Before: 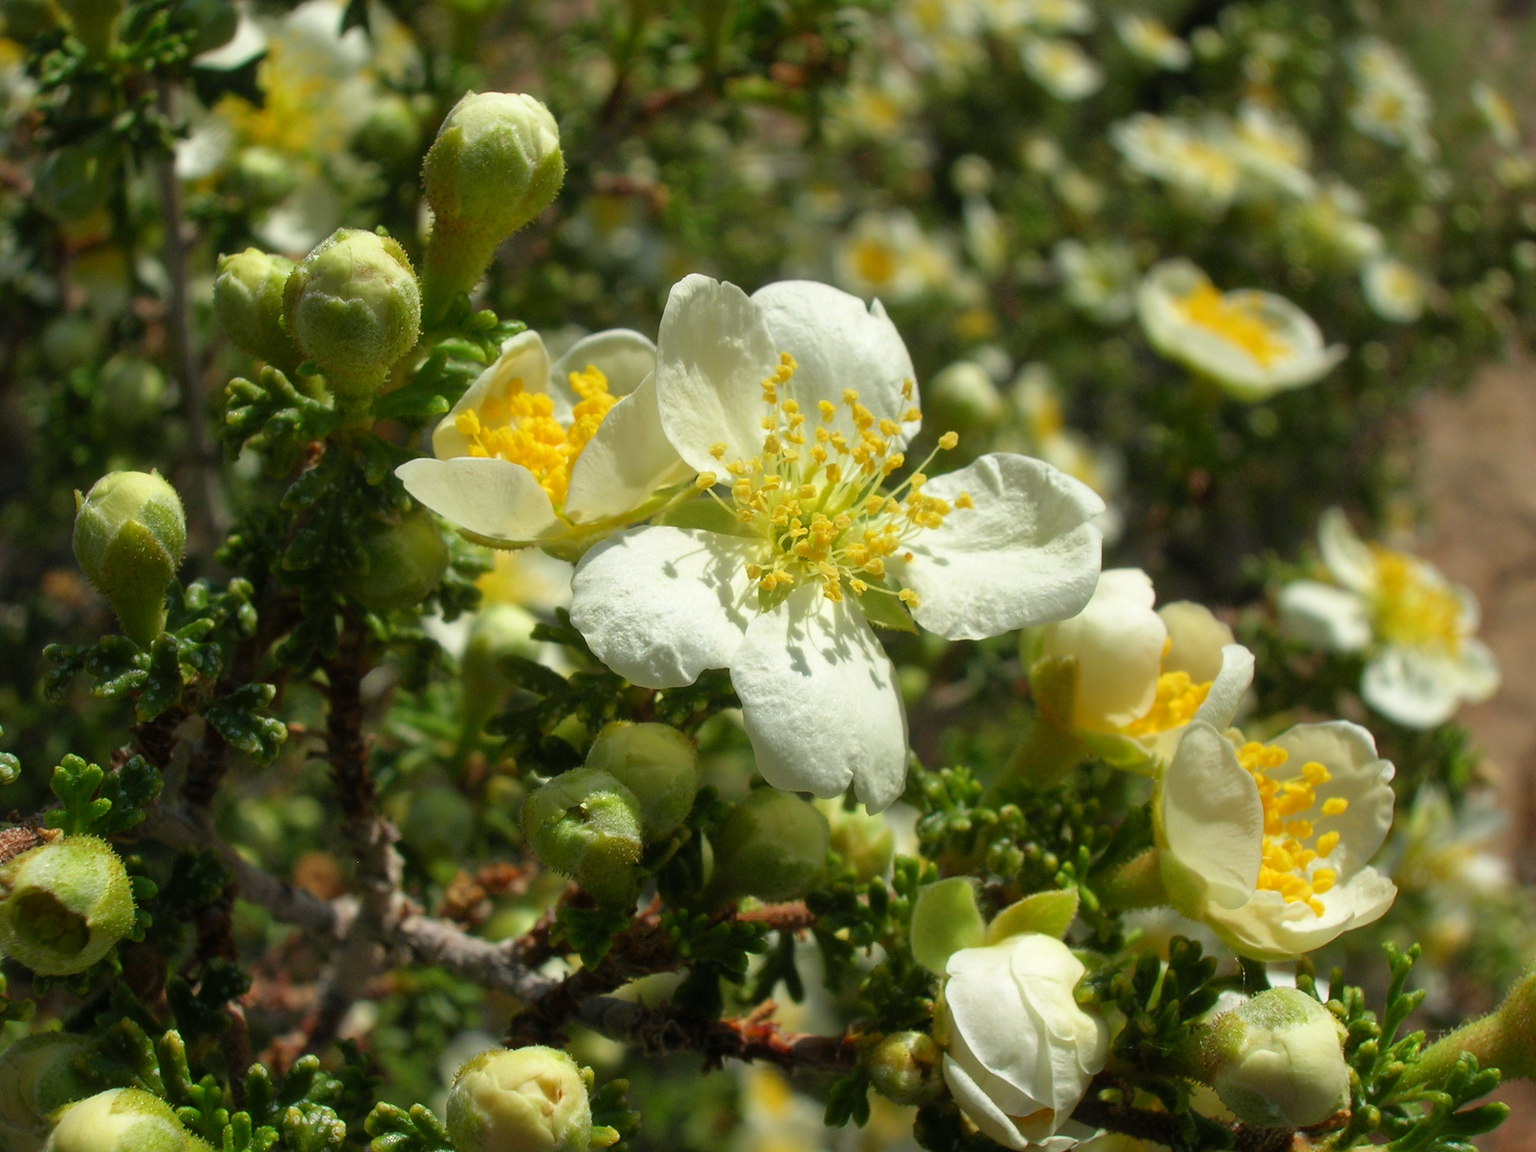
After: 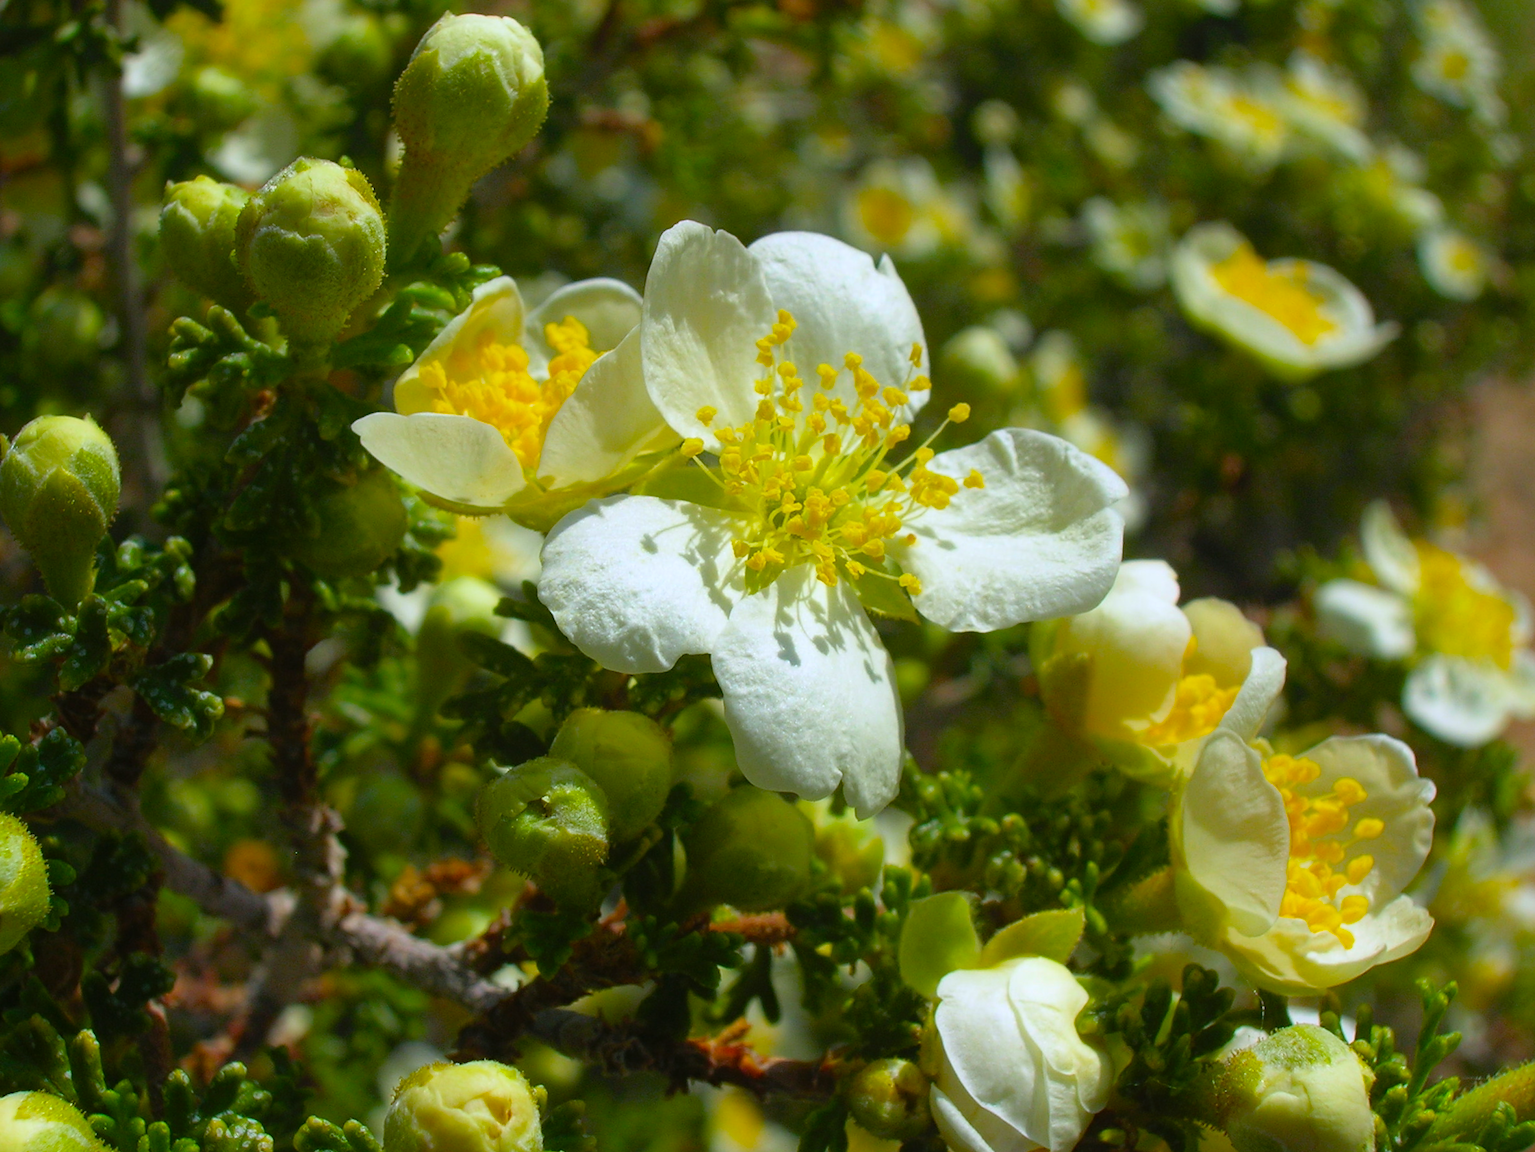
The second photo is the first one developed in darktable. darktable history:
haze removal: compatibility mode true, adaptive false
white balance: red 0.967, blue 1.119, emerald 0.756
crop and rotate: angle -1.96°, left 3.097%, top 4.154%, right 1.586%, bottom 0.529%
color balance rgb: perceptual saturation grading › global saturation 25%, global vibrance 20%
contrast equalizer: octaves 7, y [[0.6 ×6], [0.55 ×6], [0 ×6], [0 ×6], [0 ×6]], mix -0.3
